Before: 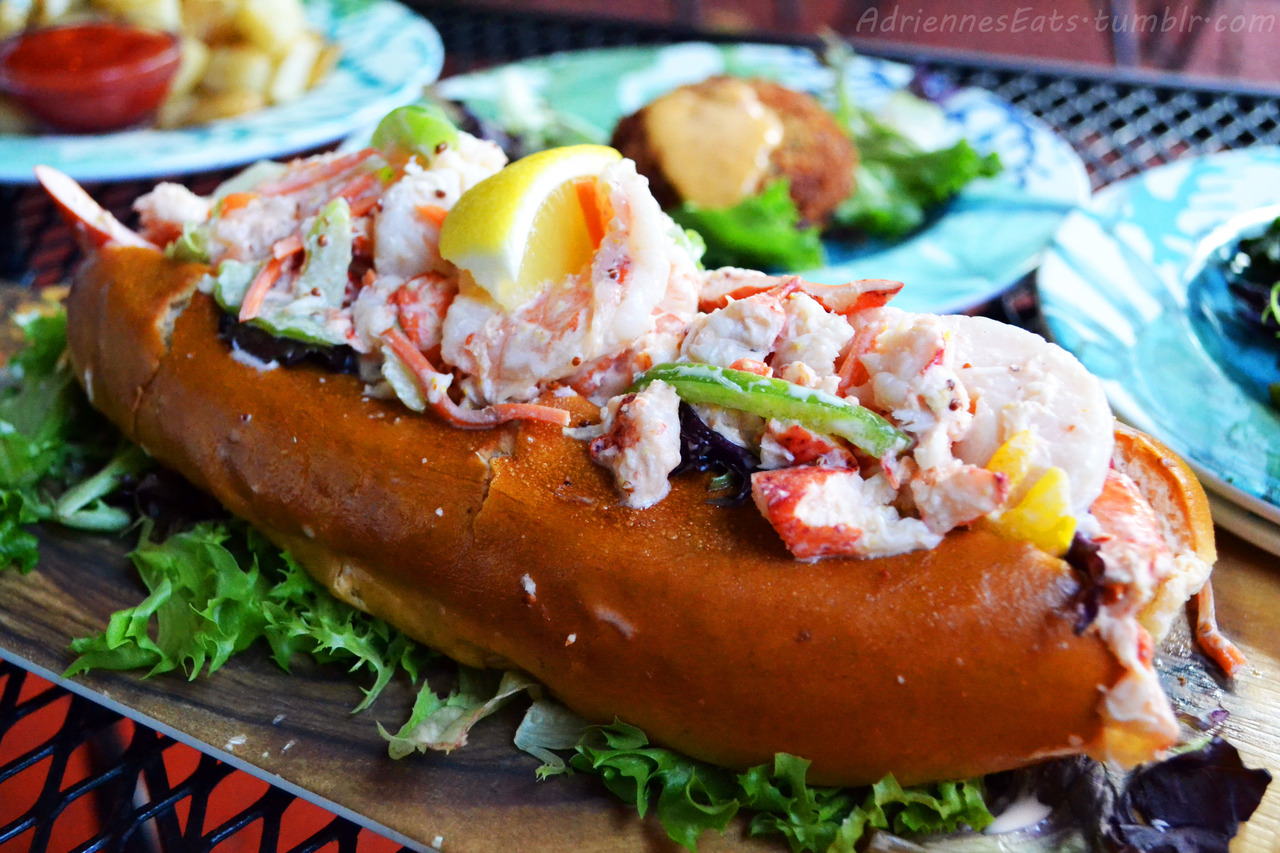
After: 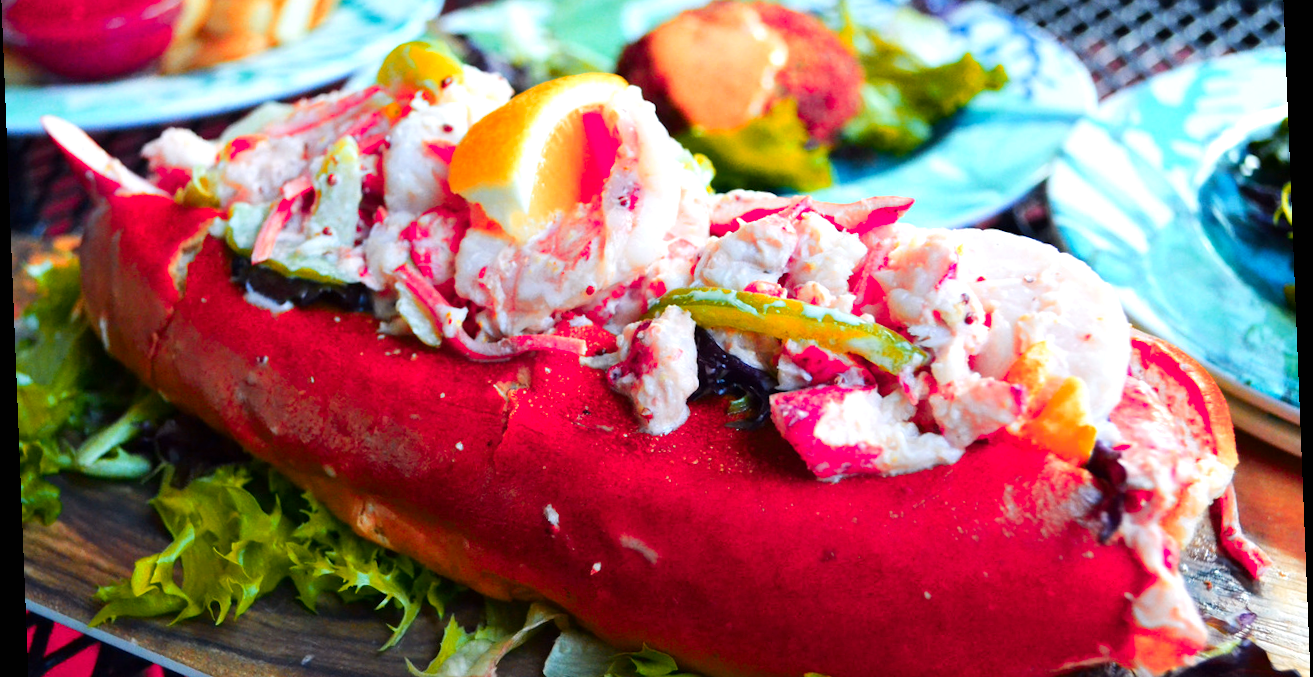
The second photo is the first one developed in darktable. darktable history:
crop: top 11.038%, bottom 13.962%
rotate and perspective: rotation -2.29°, automatic cropping off
color zones: curves: ch1 [(0.24, 0.634) (0.75, 0.5)]; ch2 [(0.253, 0.437) (0.745, 0.491)], mix 102.12%
exposure: black level correction 0, exposure 0.2 EV, compensate exposure bias true, compensate highlight preservation false
